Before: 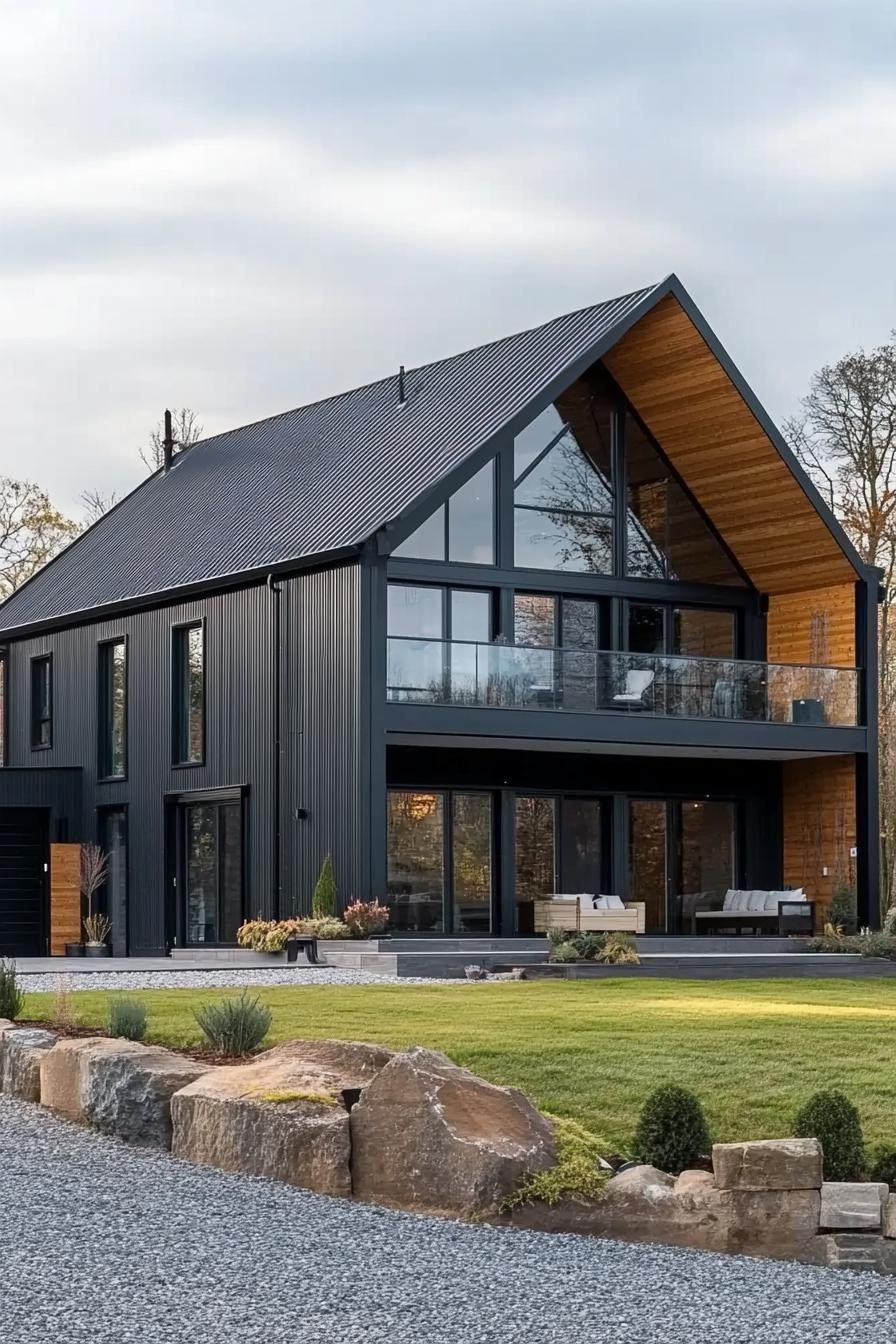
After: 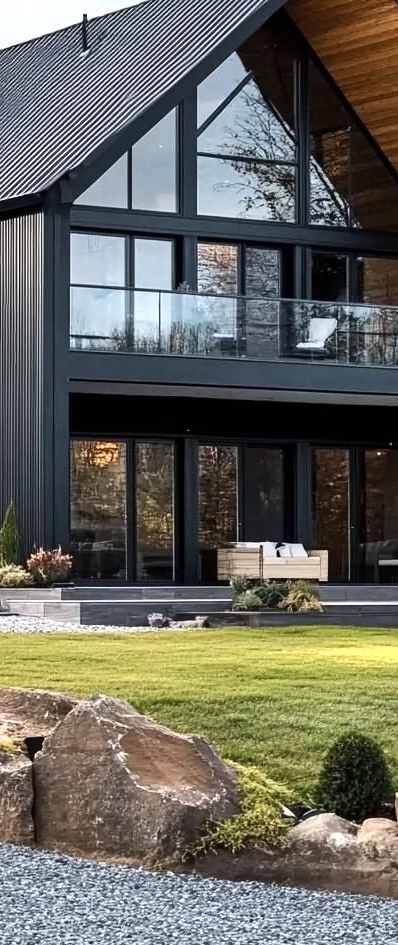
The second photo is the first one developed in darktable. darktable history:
shadows and highlights: low approximation 0.01, soften with gaussian
tone equalizer: -8 EV -0.75 EV, -7 EV -0.7 EV, -6 EV -0.6 EV, -5 EV -0.4 EV, -3 EV 0.4 EV, -2 EV 0.6 EV, -1 EV 0.7 EV, +0 EV 0.75 EV, edges refinement/feathering 500, mask exposure compensation -1.57 EV, preserve details no
crop: left 35.432%, top 26.233%, right 20.145%, bottom 3.432%
